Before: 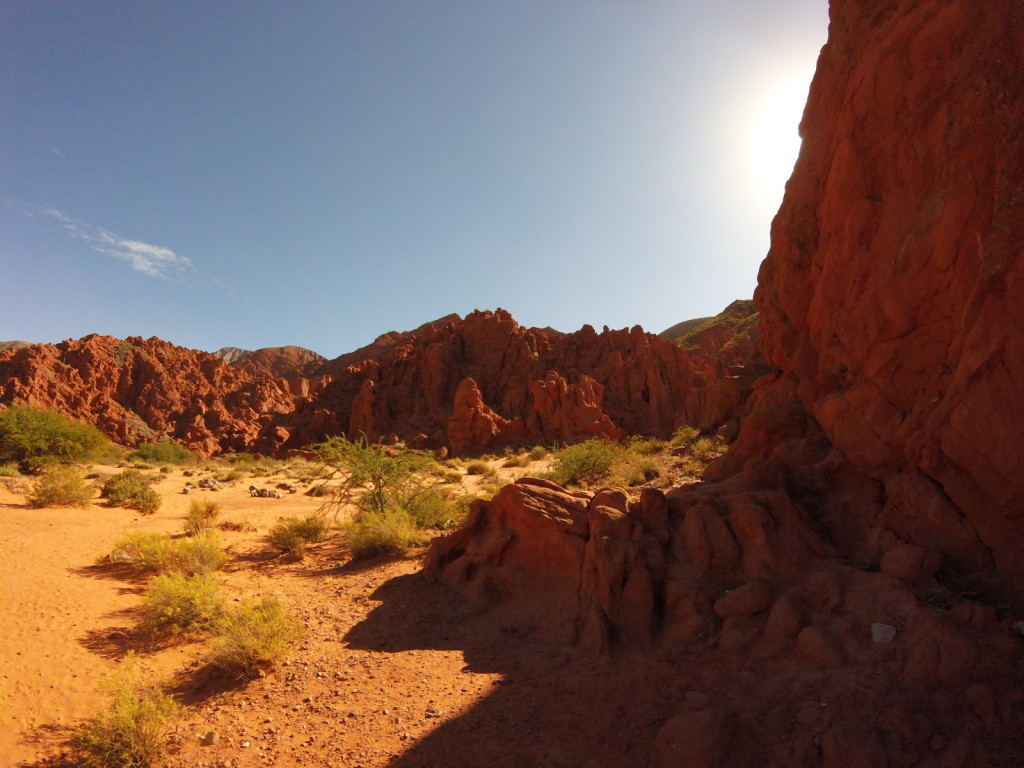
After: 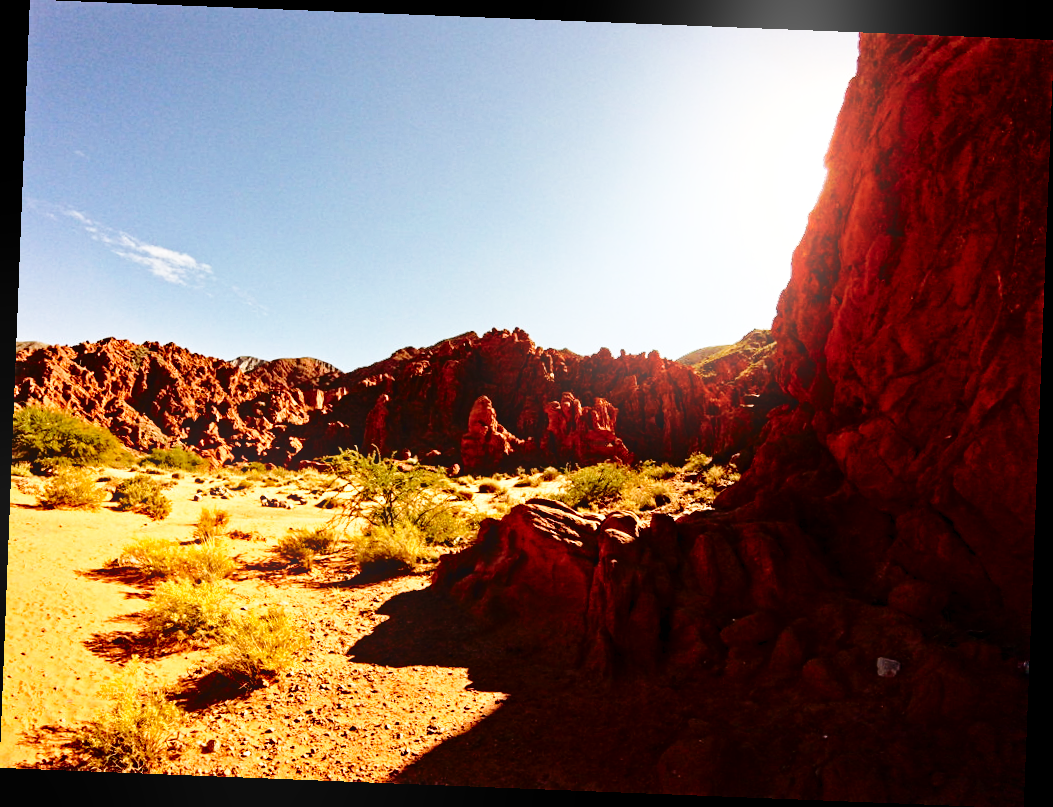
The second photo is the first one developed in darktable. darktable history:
fill light: exposure -2 EV, width 8.6
base curve: curves: ch0 [(0, 0) (0.04, 0.03) (0.133, 0.232) (0.448, 0.748) (0.843, 0.968) (1, 1)], preserve colors none
contrast equalizer: octaves 7, y [[0.5, 0.542, 0.583, 0.625, 0.667, 0.708], [0.5 ×6], [0.5 ×6], [0 ×6], [0 ×6]]
bloom: size 13.65%, threshold 98.39%, strength 4.82%
rotate and perspective: rotation 2.27°, automatic cropping off
exposure: exposure 0.127 EV, compensate highlight preservation false
